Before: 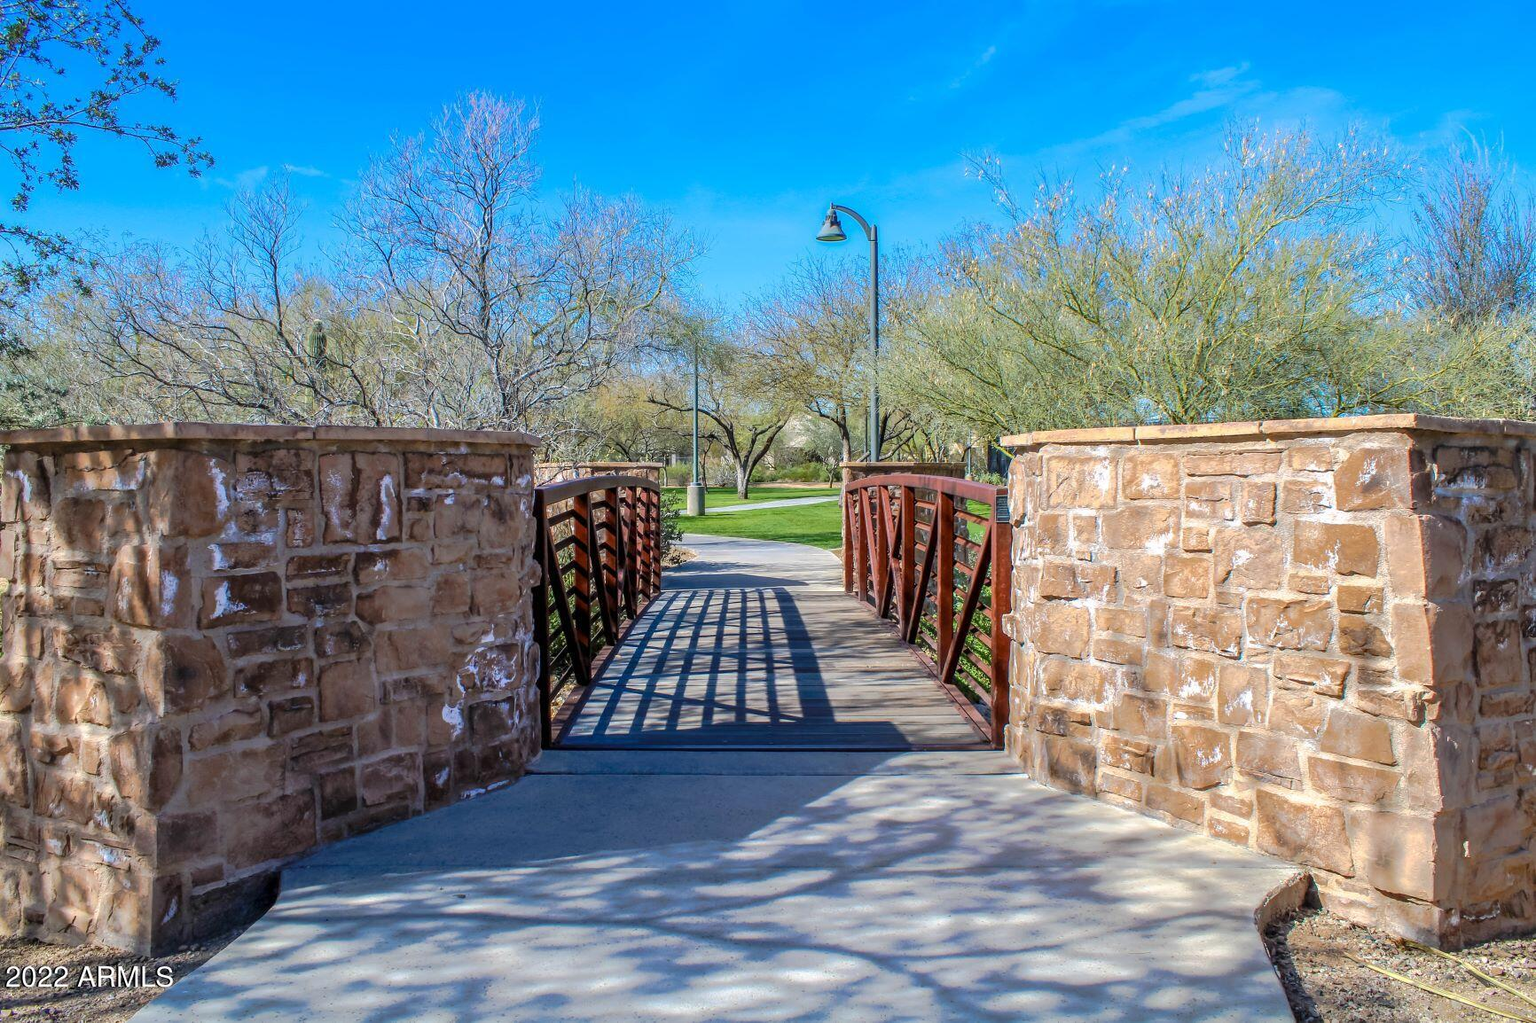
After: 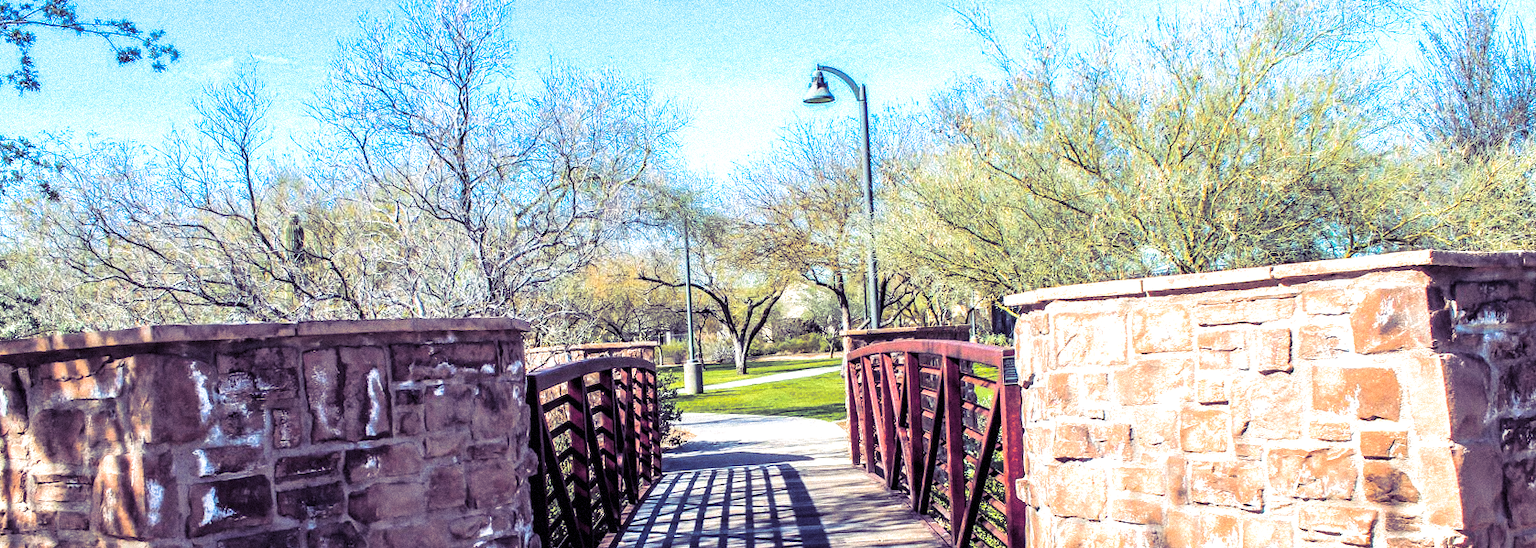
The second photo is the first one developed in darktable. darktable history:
grain: mid-tones bias 0%
split-toning: shadows › hue 255.6°, shadows › saturation 0.66, highlights › hue 43.2°, highlights › saturation 0.68, balance -50.1
crop and rotate: top 10.605%, bottom 33.274%
tone equalizer: -8 EV -0.417 EV, -7 EV -0.389 EV, -6 EV -0.333 EV, -5 EV -0.222 EV, -3 EV 0.222 EV, -2 EV 0.333 EV, -1 EV 0.389 EV, +0 EV 0.417 EV, edges refinement/feathering 500, mask exposure compensation -1.57 EV, preserve details no
color zones: curves: ch1 [(0.235, 0.558) (0.75, 0.5)]; ch2 [(0.25, 0.462) (0.749, 0.457)], mix 25.94%
levels: levels [0.026, 0.507, 0.987]
exposure: black level correction 0.001, exposure 0.5 EV, compensate exposure bias true, compensate highlight preservation false
rotate and perspective: rotation -3°, crop left 0.031, crop right 0.968, crop top 0.07, crop bottom 0.93
